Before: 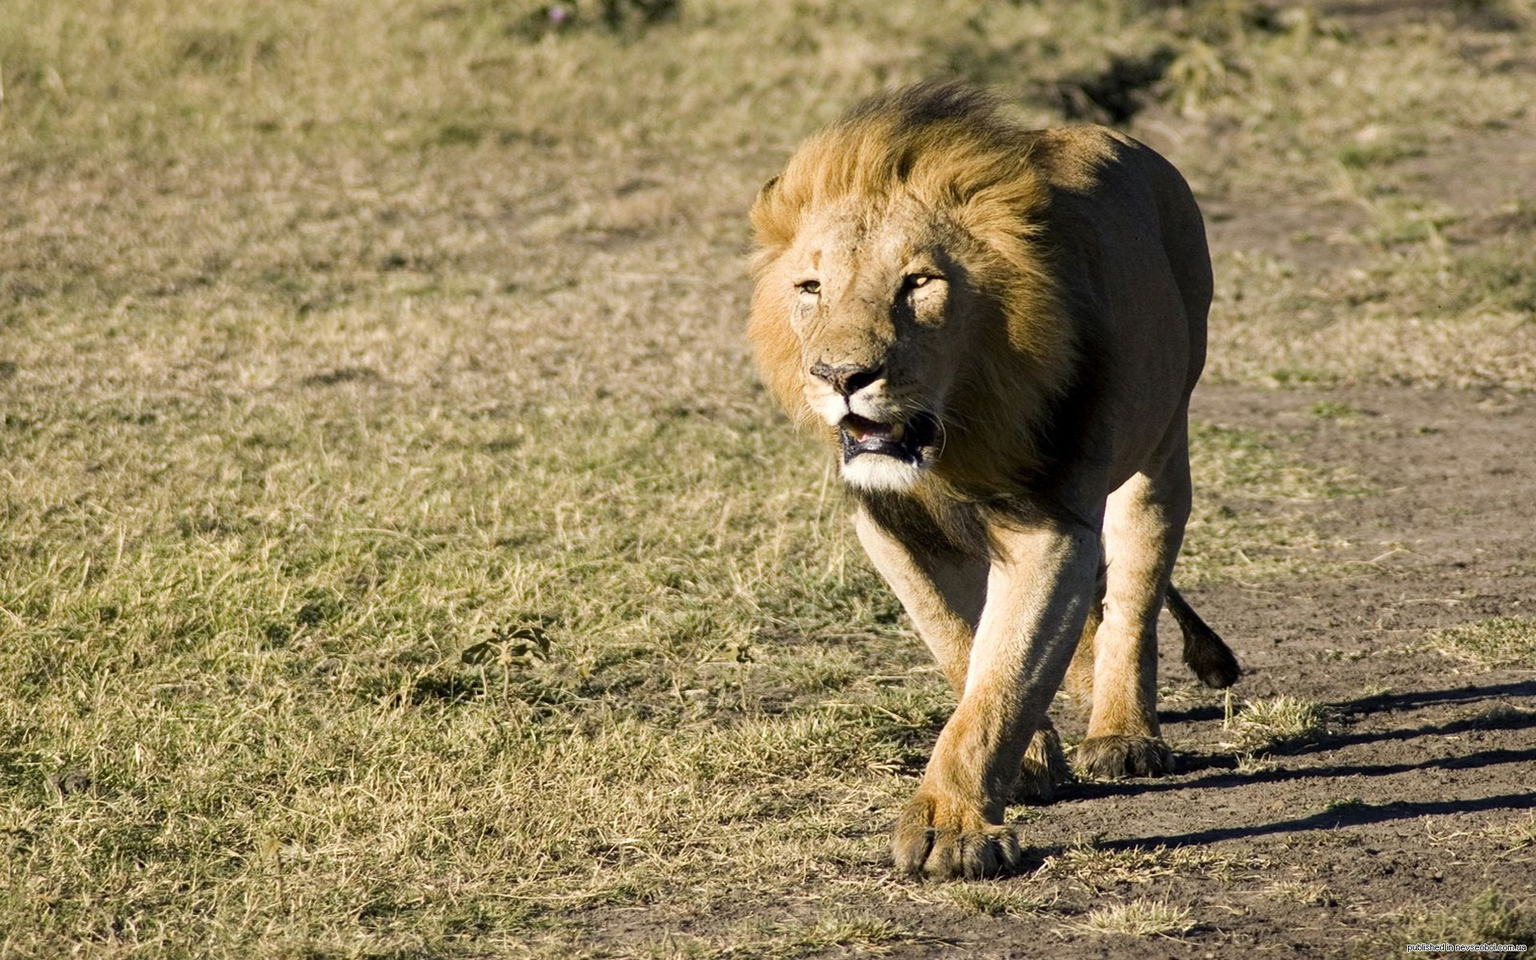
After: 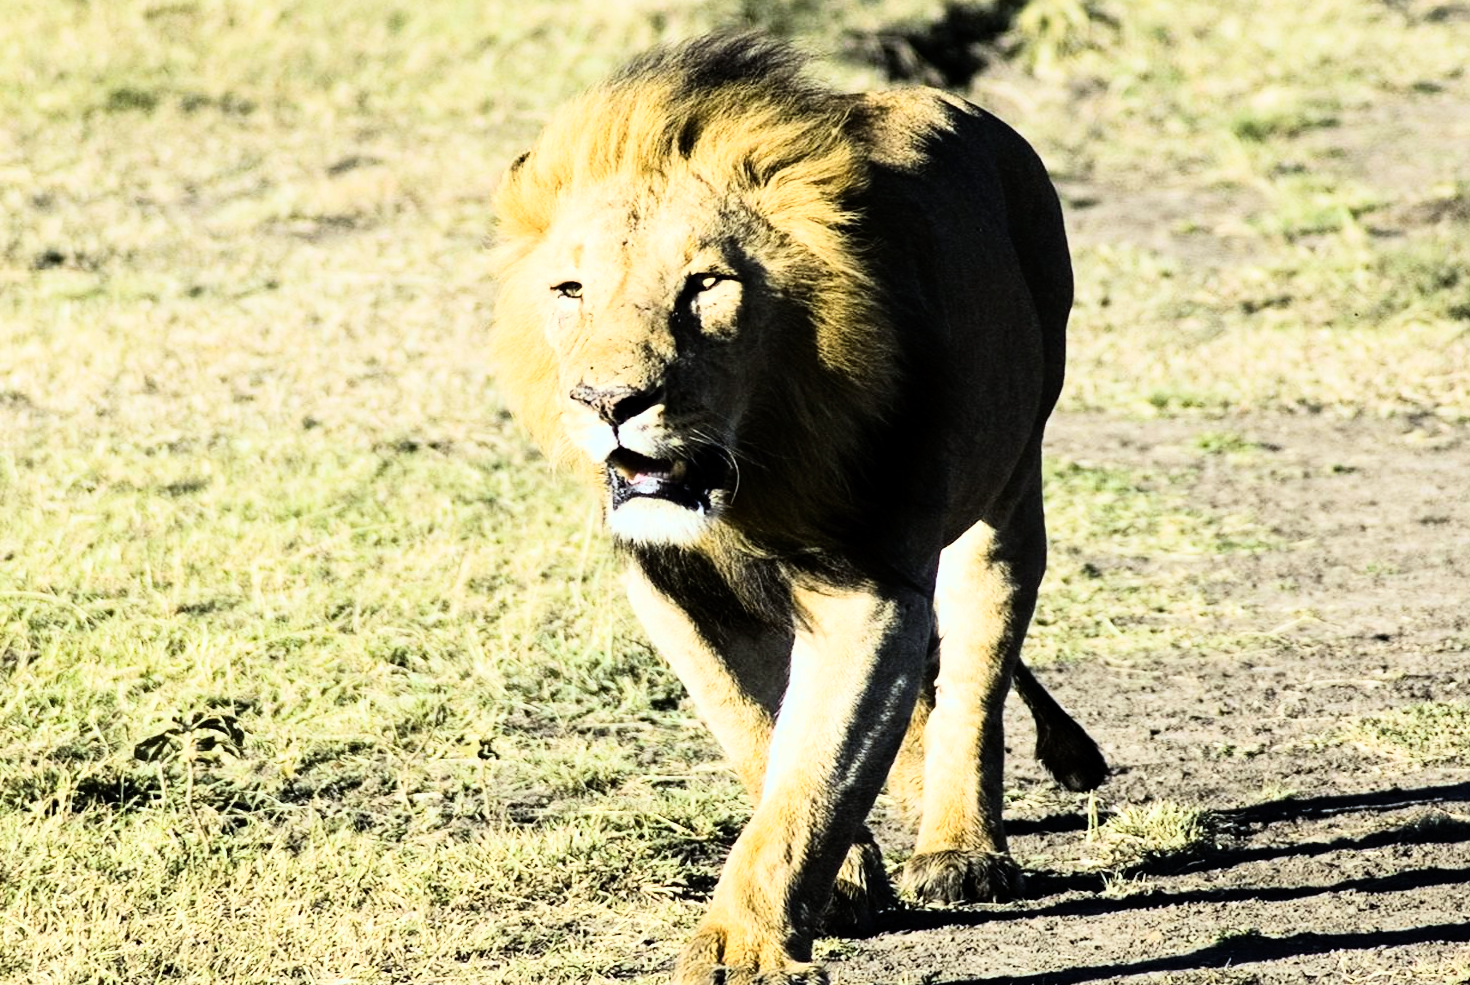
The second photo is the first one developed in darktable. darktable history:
rgb curve: curves: ch0 [(0, 0) (0.21, 0.15) (0.24, 0.21) (0.5, 0.75) (0.75, 0.96) (0.89, 0.99) (1, 1)]; ch1 [(0, 0.02) (0.21, 0.13) (0.25, 0.2) (0.5, 0.67) (0.75, 0.9) (0.89, 0.97) (1, 1)]; ch2 [(0, 0.02) (0.21, 0.13) (0.25, 0.2) (0.5, 0.67) (0.75, 0.9) (0.89, 0.97) (1, 1)], compensate middle gray true
crop: left 23.095%, top 5.827%, bottom 11.854%
white balance: red 0.925, blue 1.046
